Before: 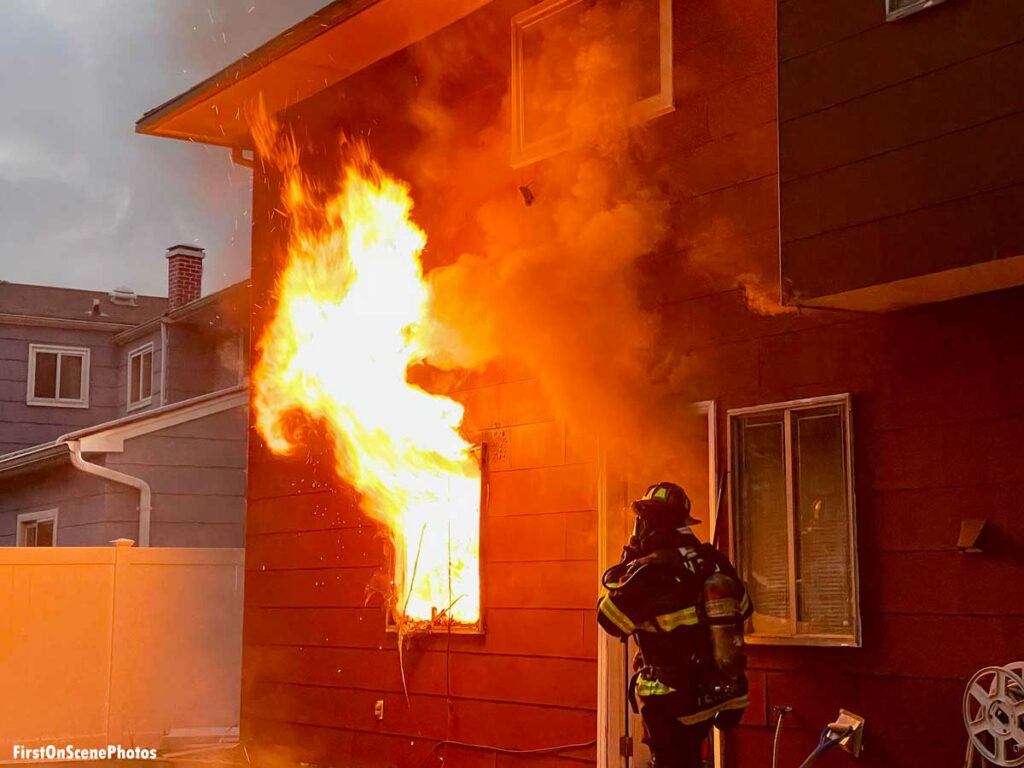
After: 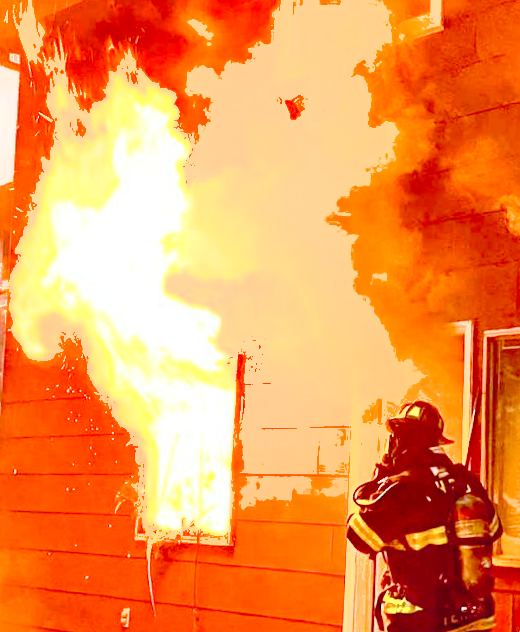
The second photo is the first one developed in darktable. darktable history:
crop and rotate: angle 0.02°, left 24.353%, top 13.219%, right 26.156%, bottom 8.224%
exposure: black level correction 0, exposure 2.327 EV, compensate exposure bias true, compensate highlight preservation false
color zones: curves: ch0 [(0, 0.5) (0.143, 0.5) (0.286, 0.5) (0.429, 0.5) (0.571, 0.5) (0.714, 0.476) (0.857, 0.5) (1, 0.5)]; ch2 [(0, 0.5) (0.143, 0.5) (0.286, 0.5) (0.429, 0.5) (0.571, 0.5) (0.714, 0.487) (0.857, 0.5) (1, 0.5)]
shadows and highlights: shadows 40, highlights -54, highlights color adjustment 46%, low approximation 0.01, soften with gaussian
rotate and perspective: rotation 2.17°, automatic cropping off
tone curve: curves: ch0 [(0, 0) (0.003, 0.031) (0.011, 0.033) (0.025, 0.038) (0.044, 0.049) (0.069, 0.059) (0.1, 0.071) (0.136, 0.093) (0.177, 0.142) (0.224, 0.204) (0.277, 0.292) (0.335, 0.387) (0.399, 0.484) (0.468, 0.567) (0.543, 0.643) (0.623, 0.712) (0.709, 0.776) (0.801, 0.837) (0.898, 0.903) (1, 1)], preserve colors none
